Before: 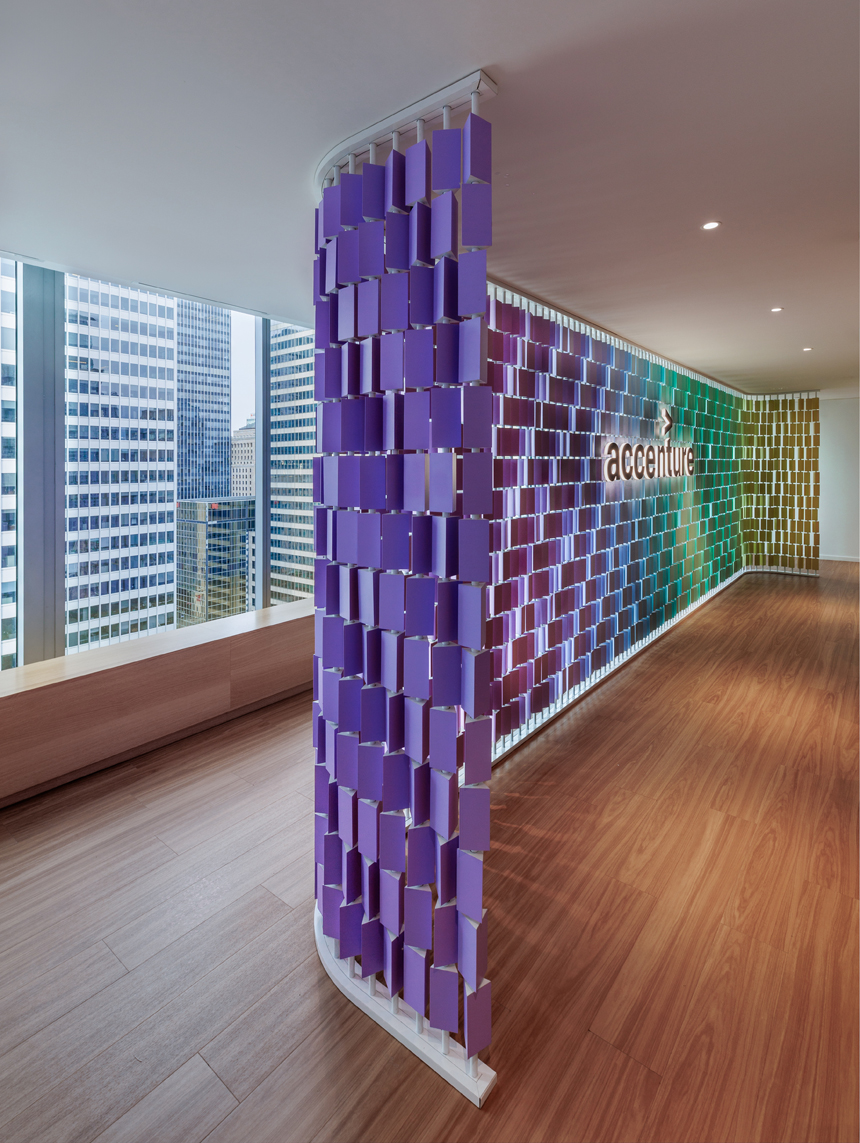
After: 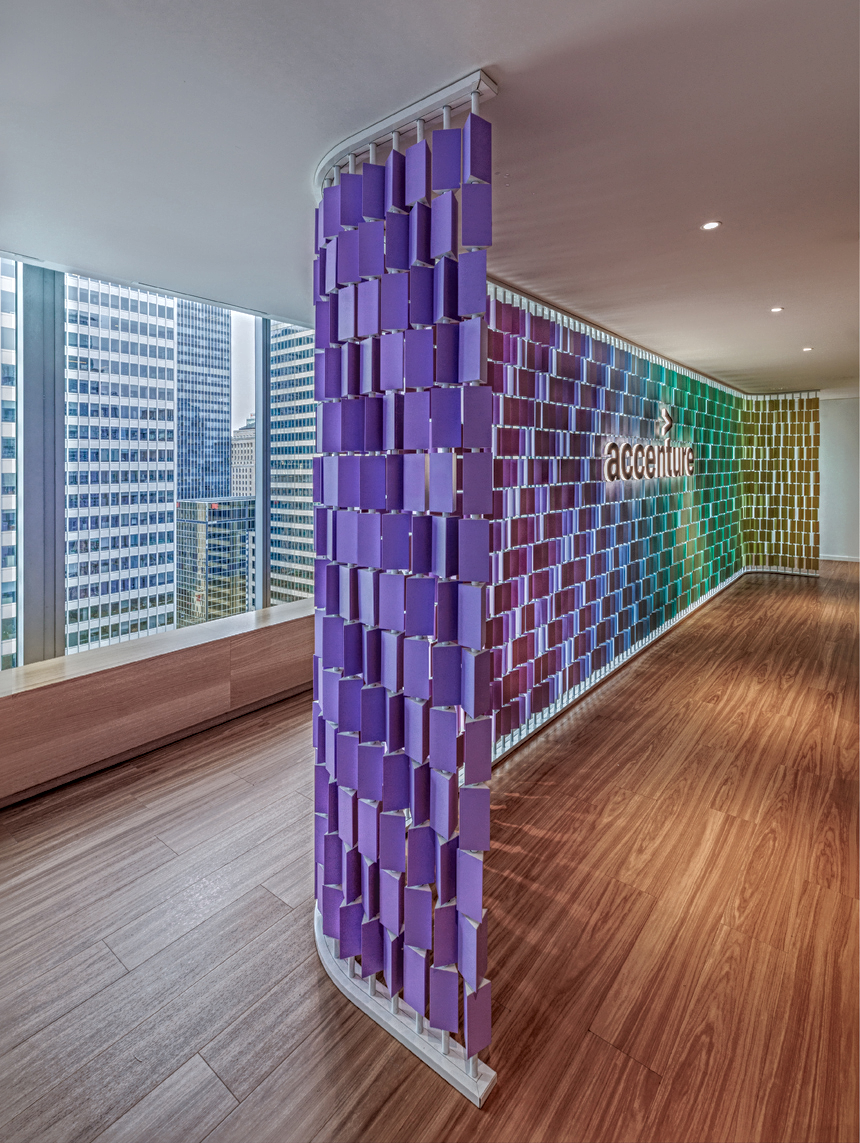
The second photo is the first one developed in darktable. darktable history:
local contrast: highlights 20%, shadows 30%, detail 200%, midtone range 0.2
sharpen: radius 4.883
